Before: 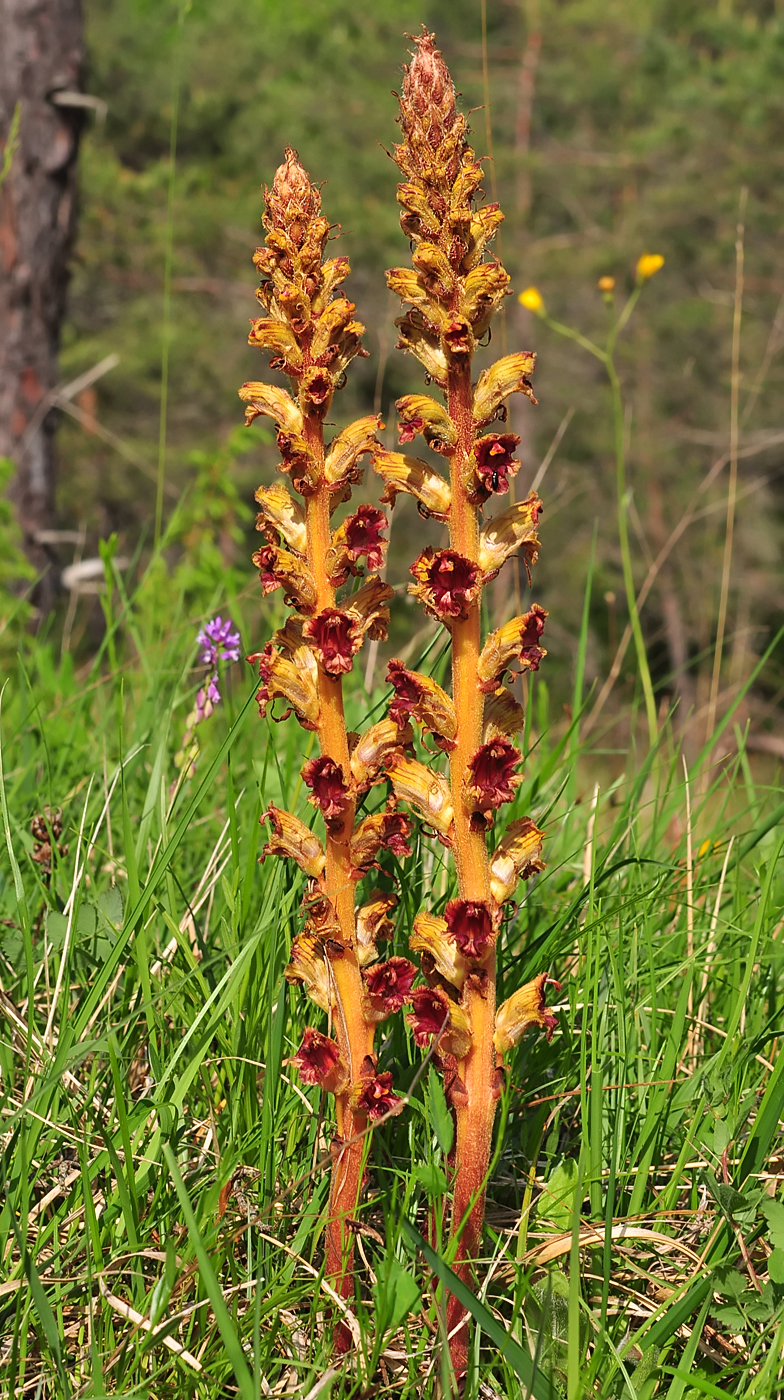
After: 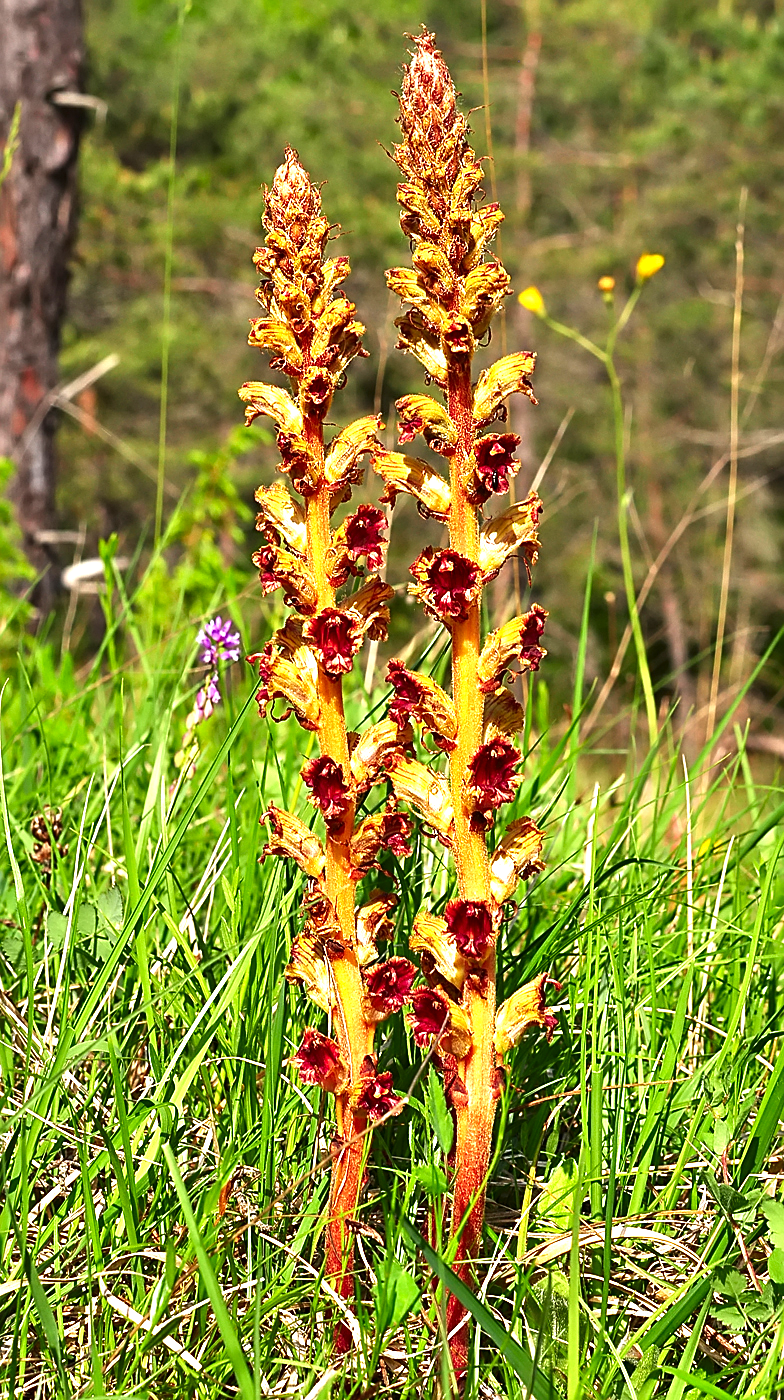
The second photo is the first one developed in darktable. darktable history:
contrast brightness saturation: brightness -0.215, saturation 0.081
sharpen: on, module defaults
exposure: black level correction 0, exposure 1.2 EV, compensate highlight preservation false
